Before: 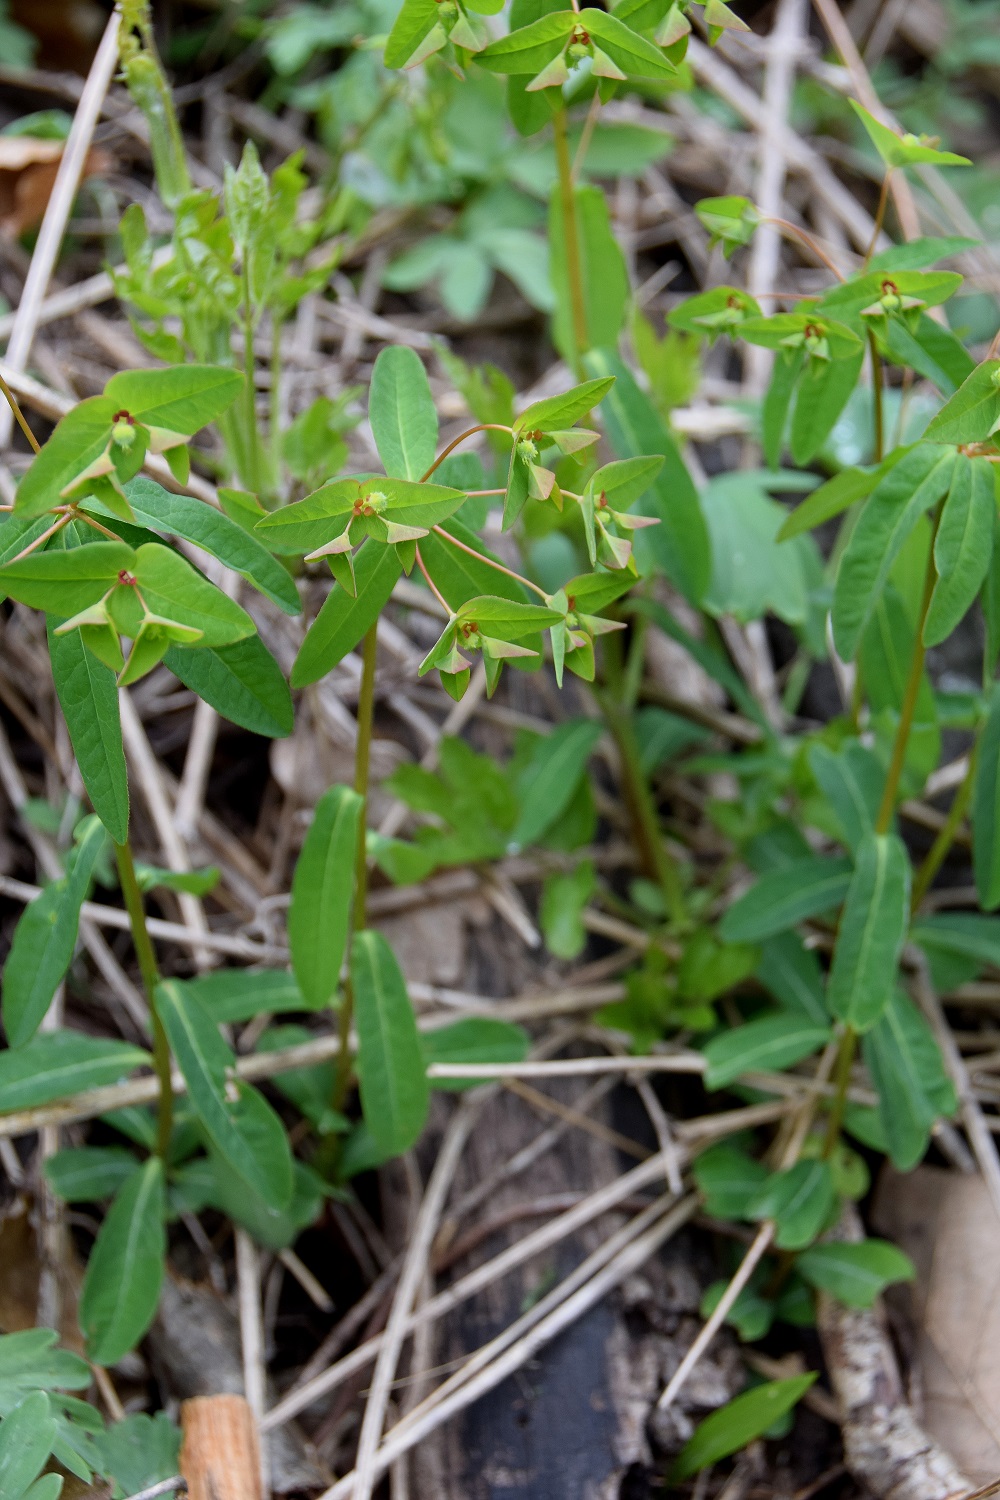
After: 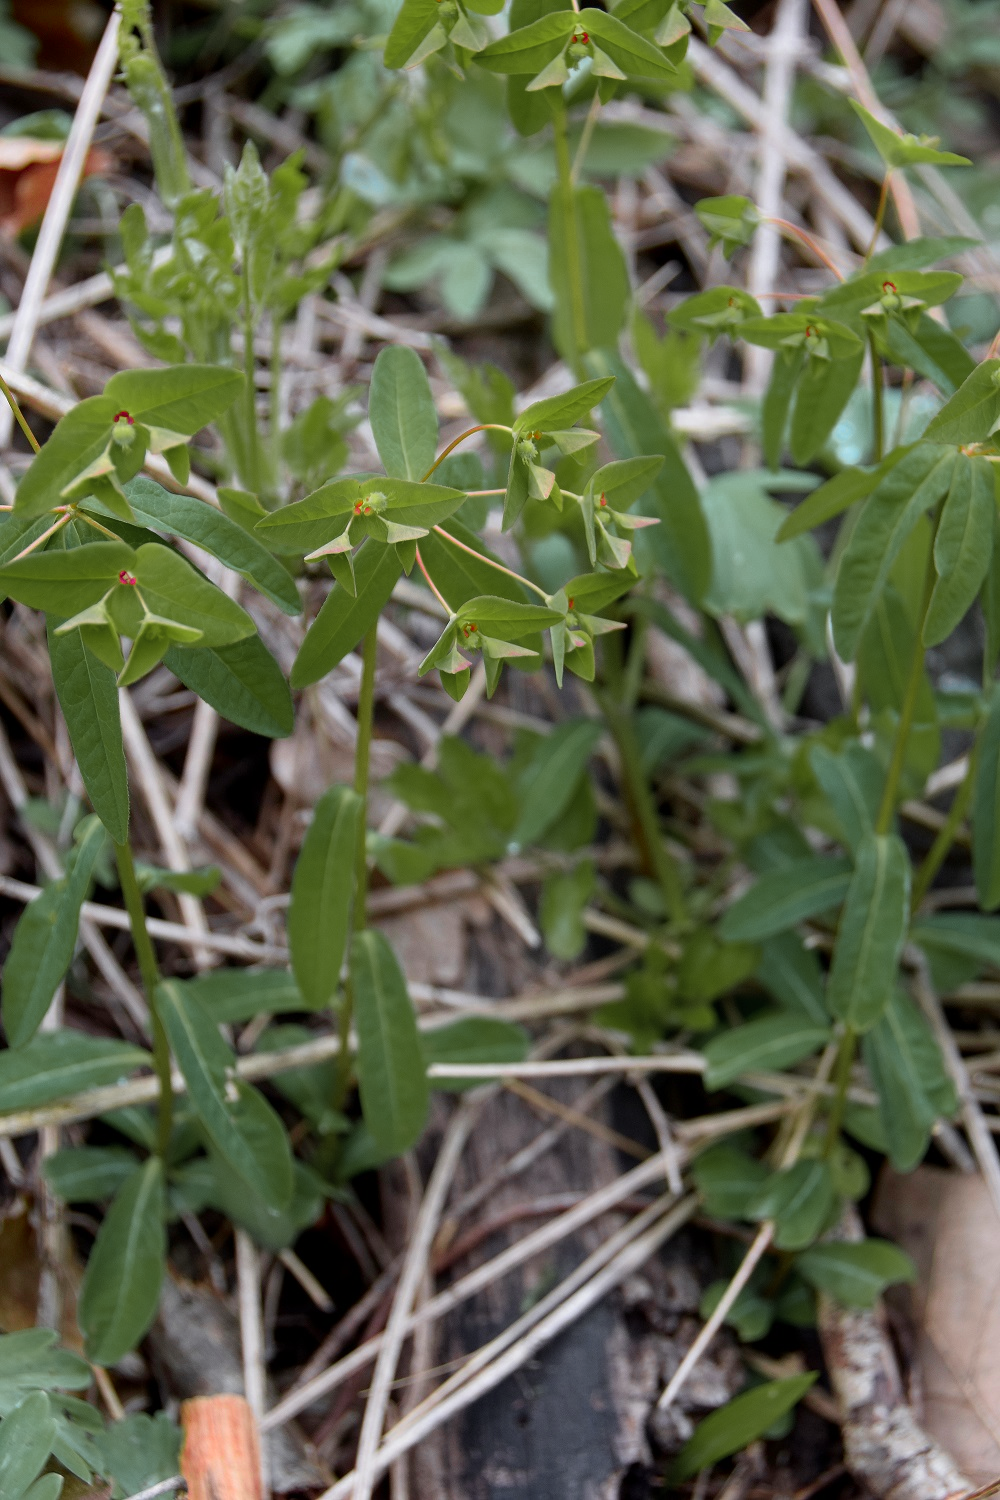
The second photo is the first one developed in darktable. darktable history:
tone equalizer: mask exposure compensation -0.498 EV
color zones: curves: ch0 [(0, 0.533) (0.126, 0.533) (0.234, 0.533) (0.368, 0.357) (0.5, 0.5) (0.625, 0.5) (0.74, 0.637) (0.875, 0.5)]; ch1 [(0.004, 0.708) (0.129, 0.662) (0.25, 0.5) (0.375, 0.331) (0.496, 0.396) (0.625, 0.649) (0.739, 0.26) (0.875, 0.5) (1, 0.478)]; ch2 [(0, 0.409) (0.132, 0.403) (0.236, 0.558) (0.379, 0.448) (0.5, 0.5) (0.625, 0.5) (0.691, 0.39) (0.875, 0.5)]
